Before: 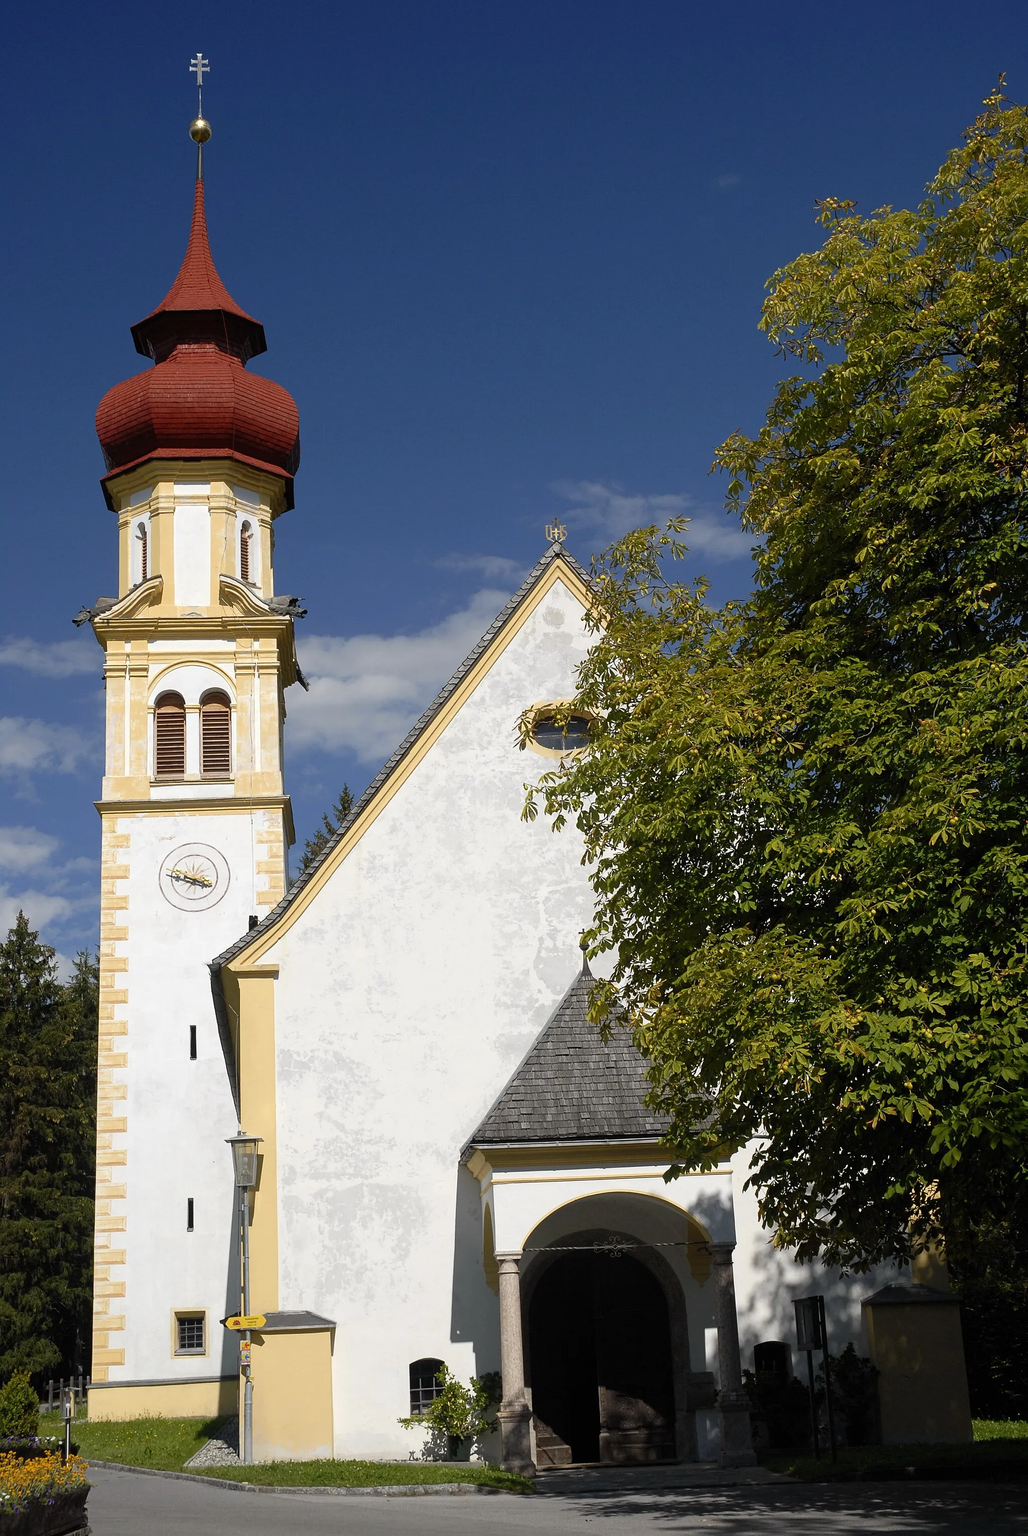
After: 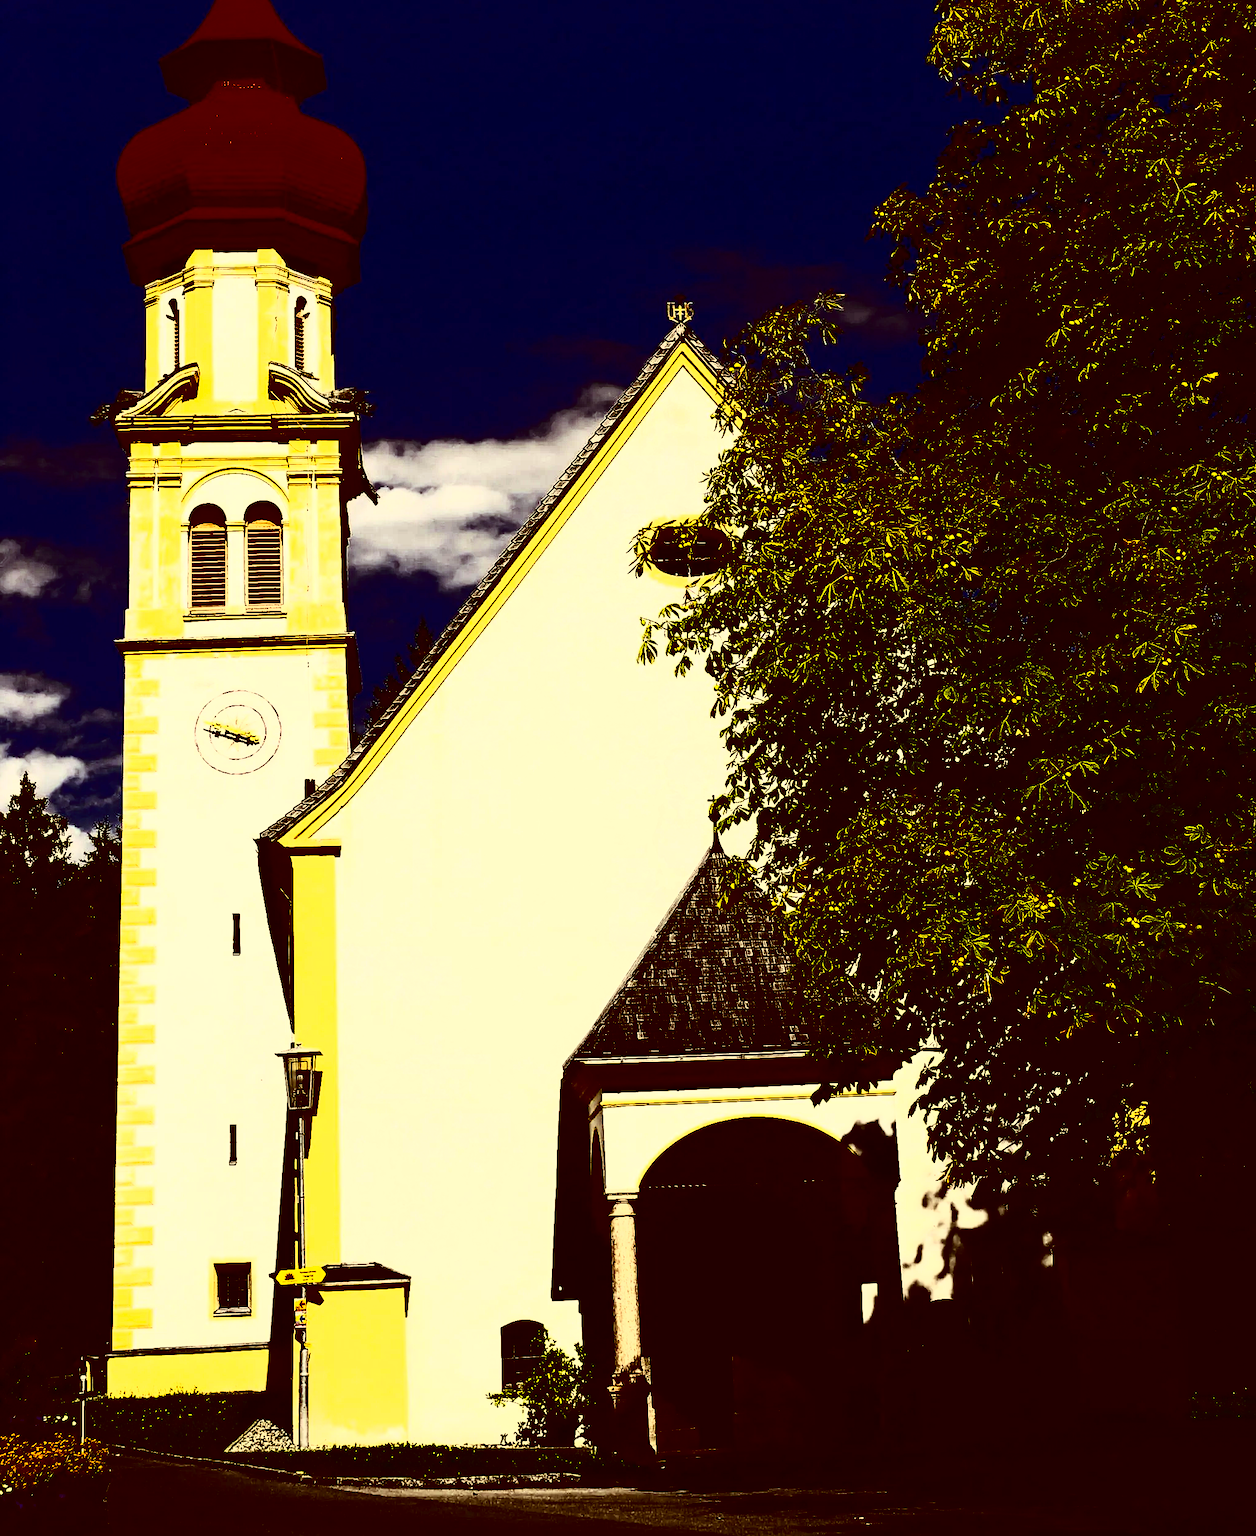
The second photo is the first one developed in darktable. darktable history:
color correction: highlights a* 1.05, highlights b* 23.76, shadows a* 16.19, shadows b* 24.32
tone curve: curves: ch0 [(0, 0) (0.003, 0.001) (0.011, 0.005) (0.025, 0.01) (0.044, 0.016) (0.069, 0.019) (0.1, 0.024) (0.136, 0.03) (0.177, 0.045) (0.224, 0.071) (0.277, 0.122) (0.335, 0.202) (0.399, 0.326) (0.468, 0.471) (0.543, 0.638) (0.623, 0.798) (0.709, 0.913) (0.801, 0.97) (0.898, 0.983) (1, 1)], color space Lab, independent channels, preserve colors none
contrast brightness saturation: contrast 0.766, brightness -0.997, saturation 0.99
crop and rotate: top 18.163%
